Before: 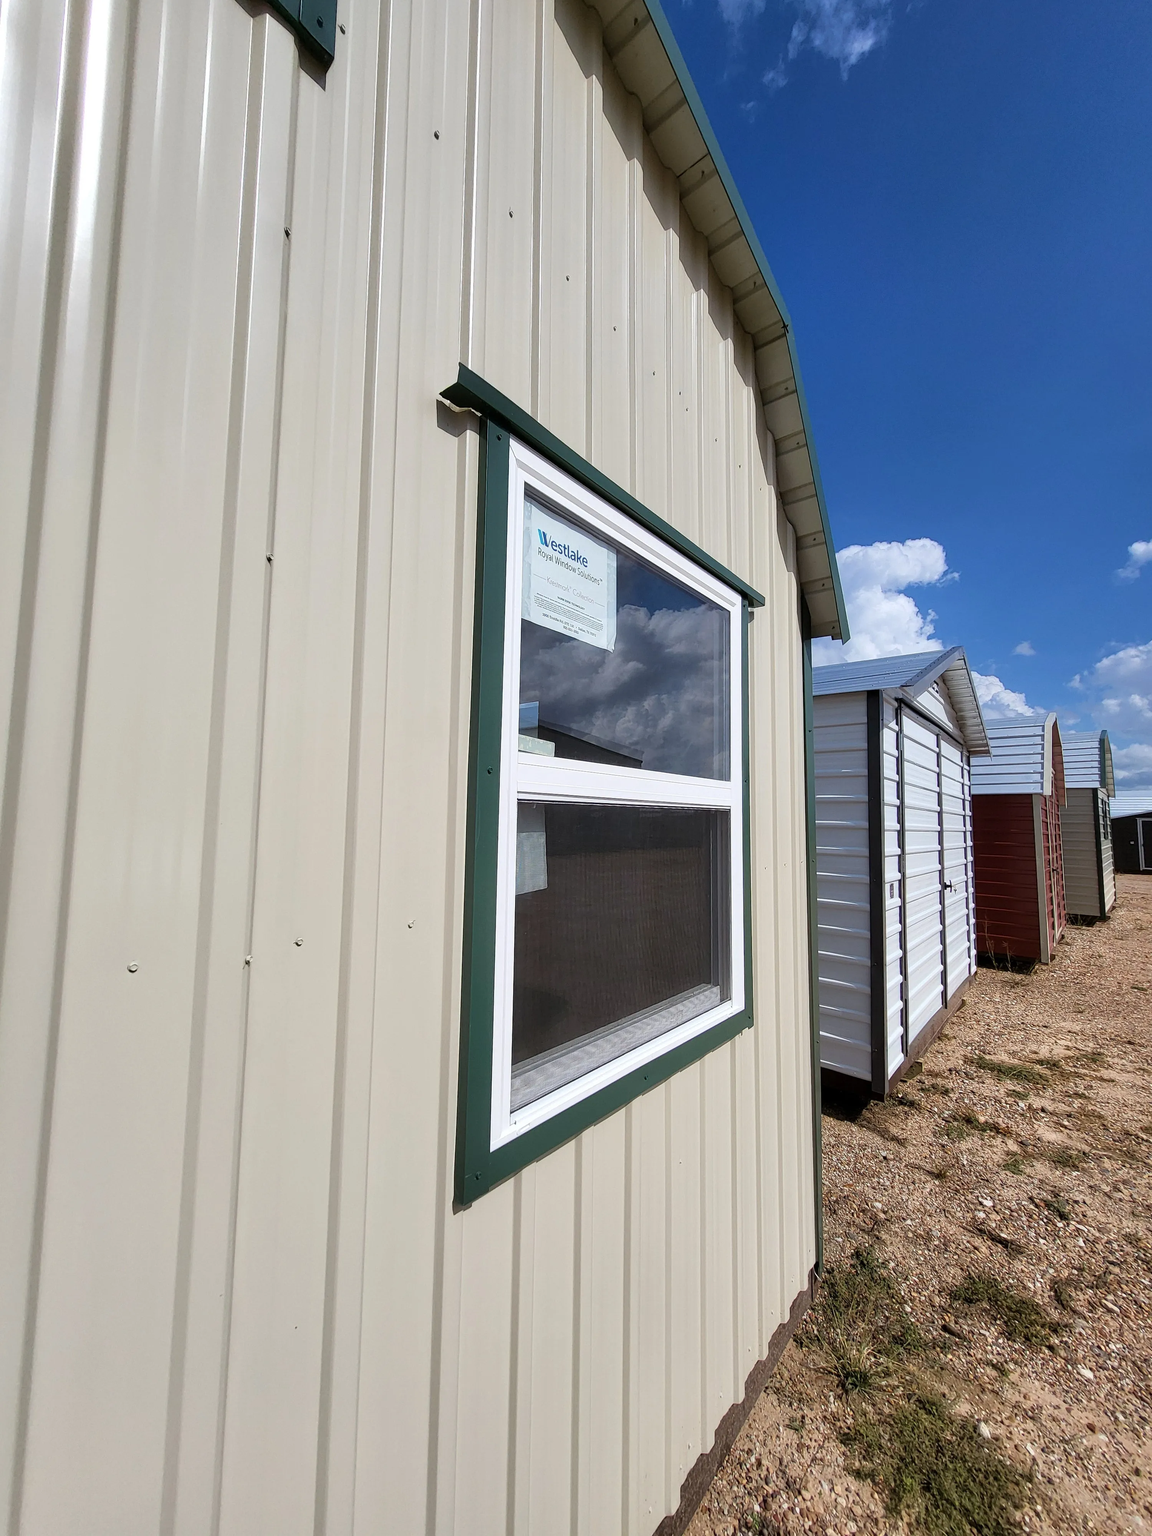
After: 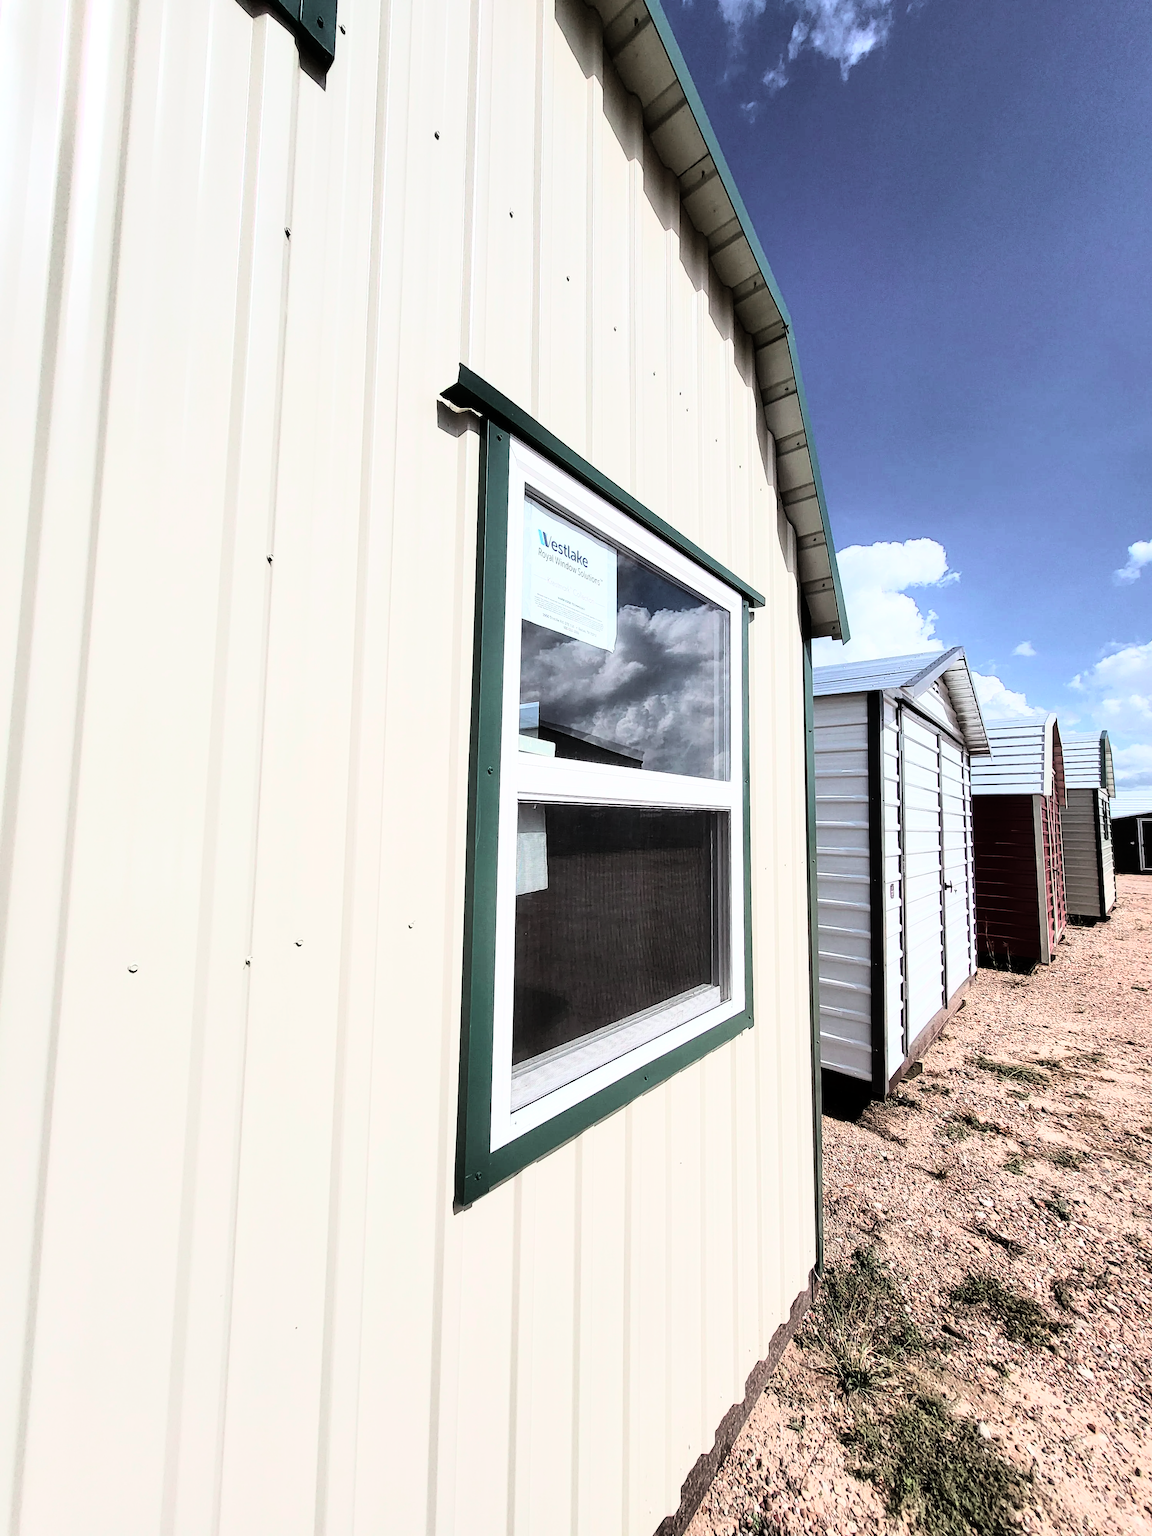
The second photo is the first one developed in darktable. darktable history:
rgb curve: curves: ch0 [(0, 0) (0.21, 0.15) (0.24, 0.21) (0.5, 0.75) (0.75, 0.96) (0.89, 0.99) (1, 1)]; ch1 [(0, 0.02) (0.21, 0.13) (0.25, 0.2) (0.5, 0.67) (0.75, 0.9) (0.89, 0.97) (1, 1)]; ch2 [(0, 0.02) (0.21, 0.13) (0.25, 0.2) (0.5, 0.67) (0.75, 0.9) (0.89, 0.97) (1, 1)], compensate middle gray true
color contrast: blue-yellow contrast 0.62
